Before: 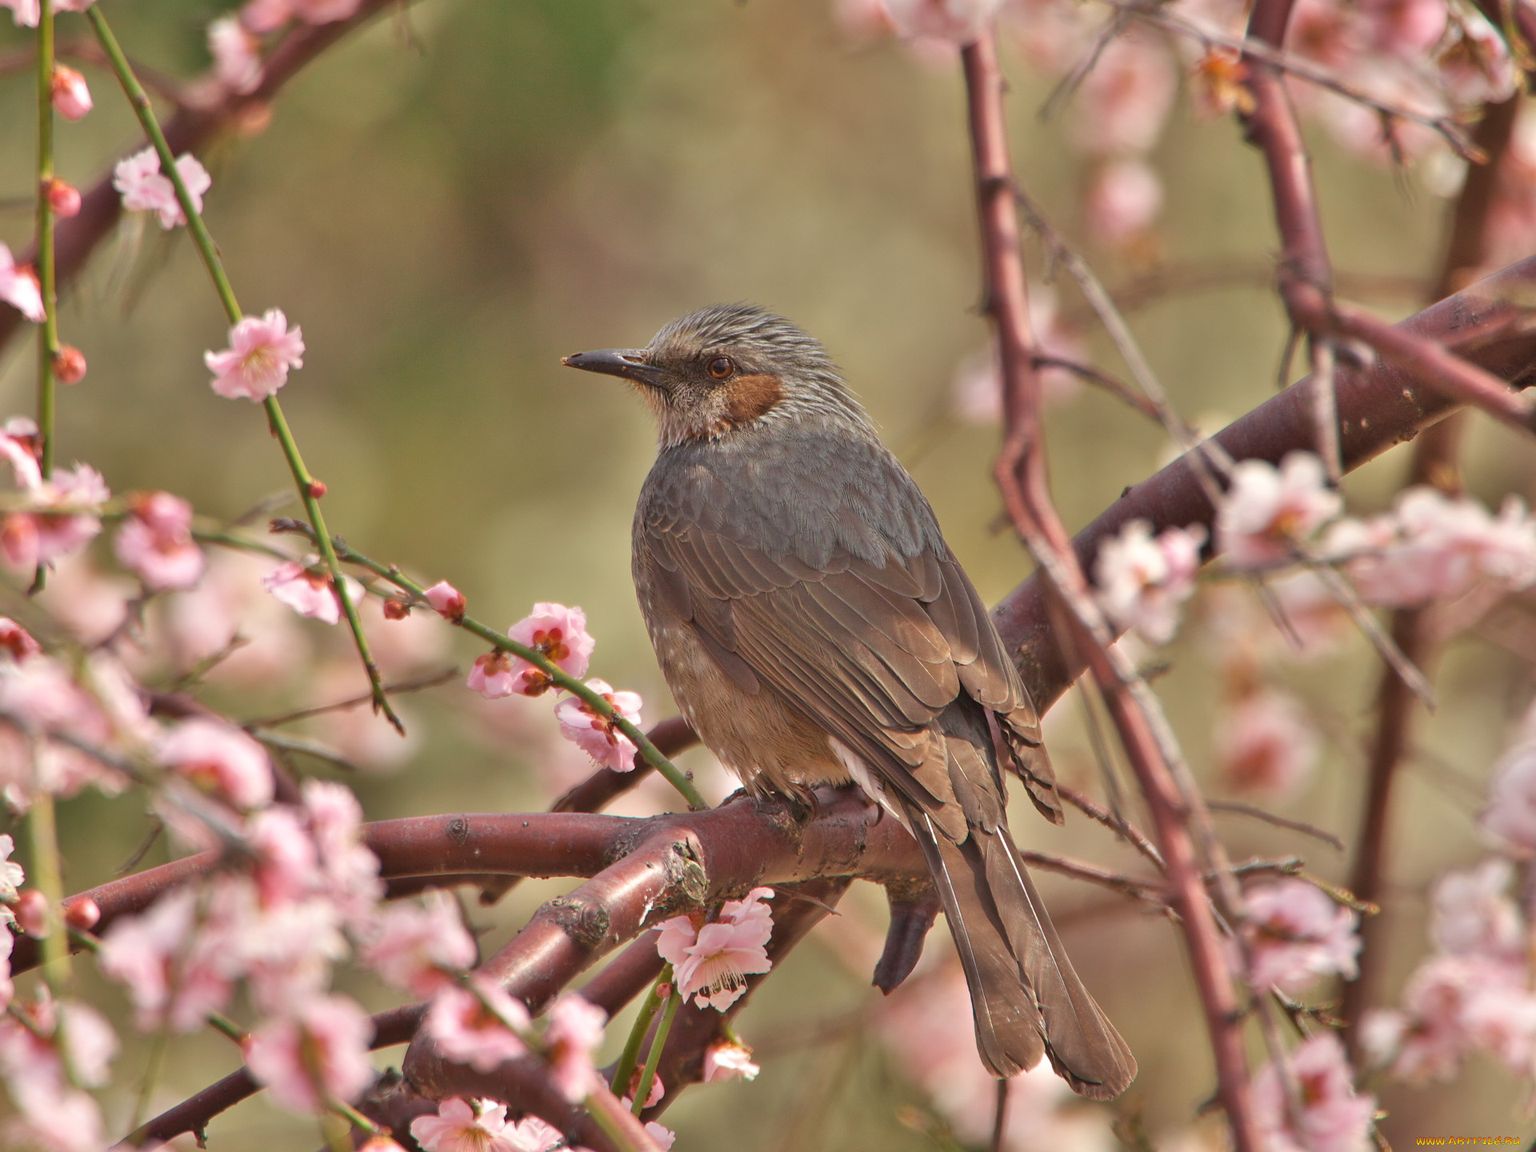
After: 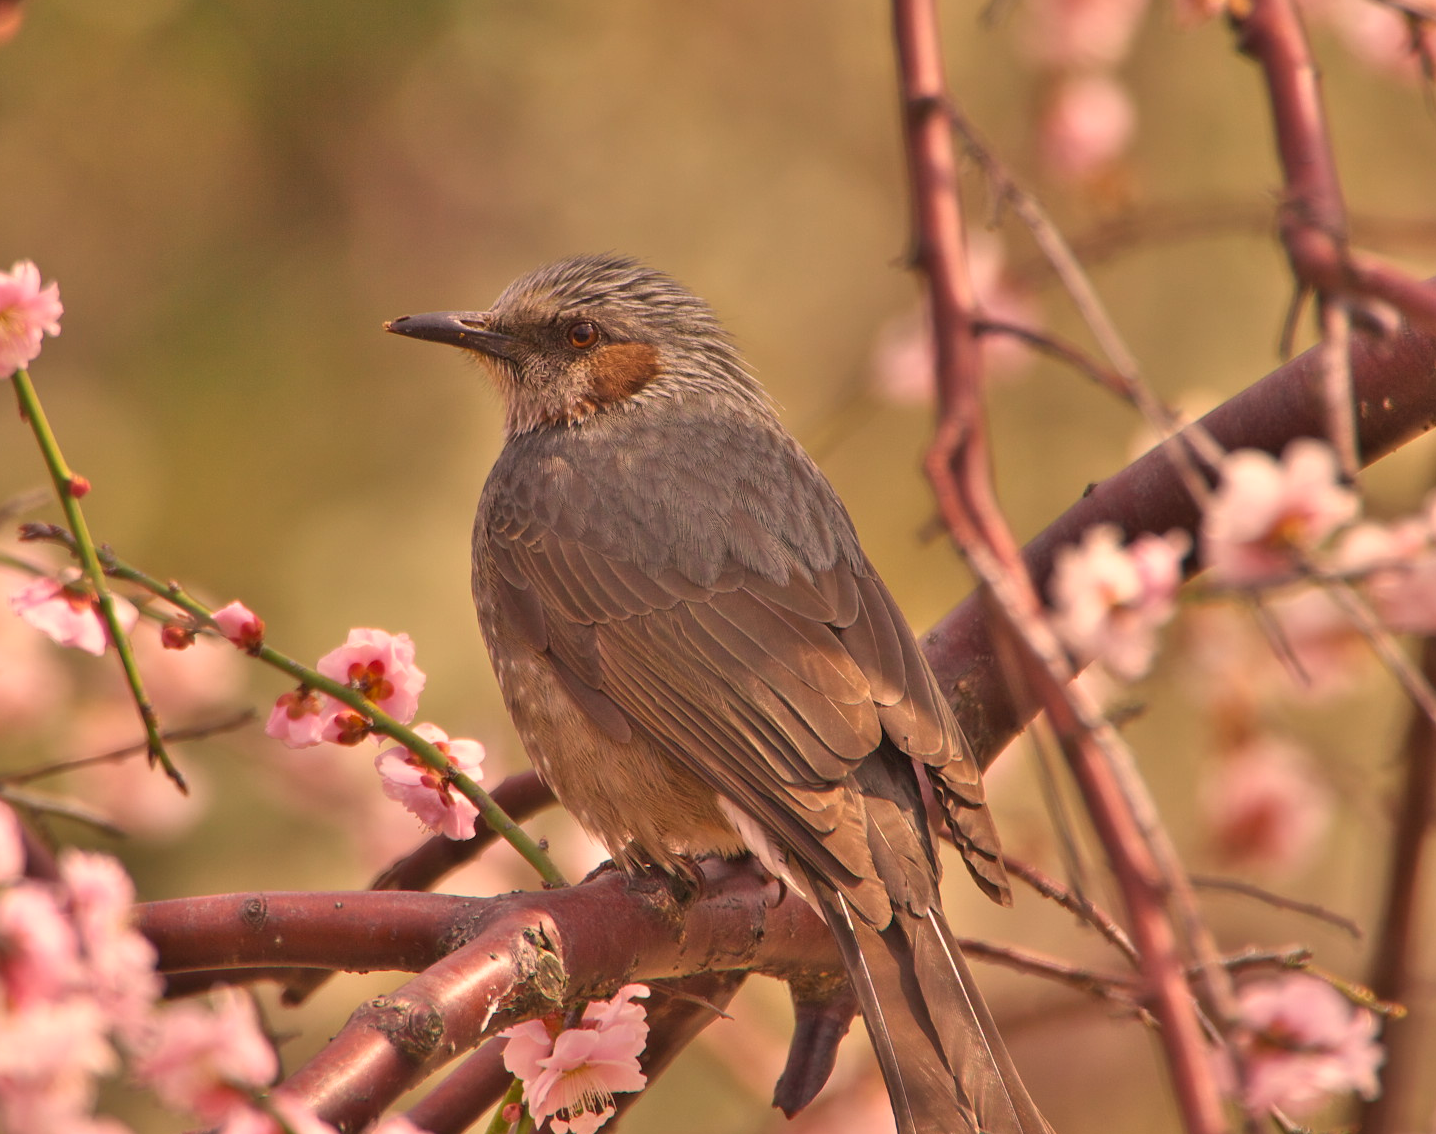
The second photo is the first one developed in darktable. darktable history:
color correction: highlights a* 17.86, highlights b* 18.51
shadows and highlights: shadows 32.01, highlights -31.42, soften with gaussian
crop: left 16.591%, top 8.72%, right 8.567%, bottom 12.479%
